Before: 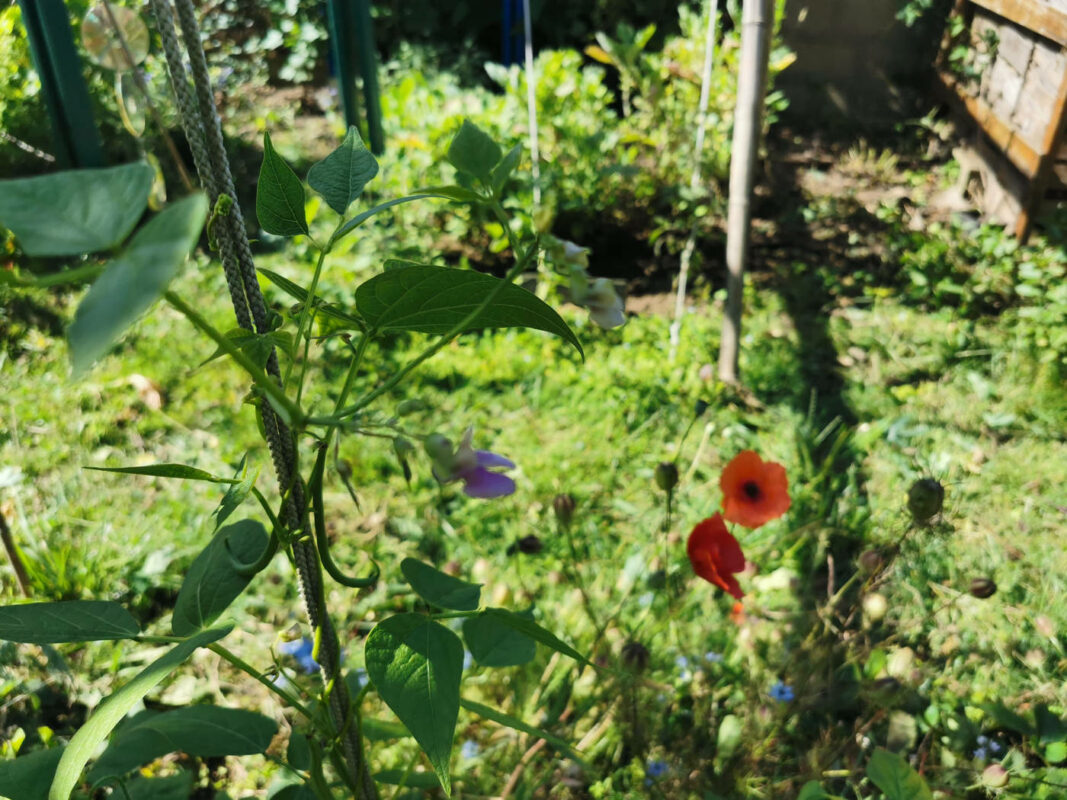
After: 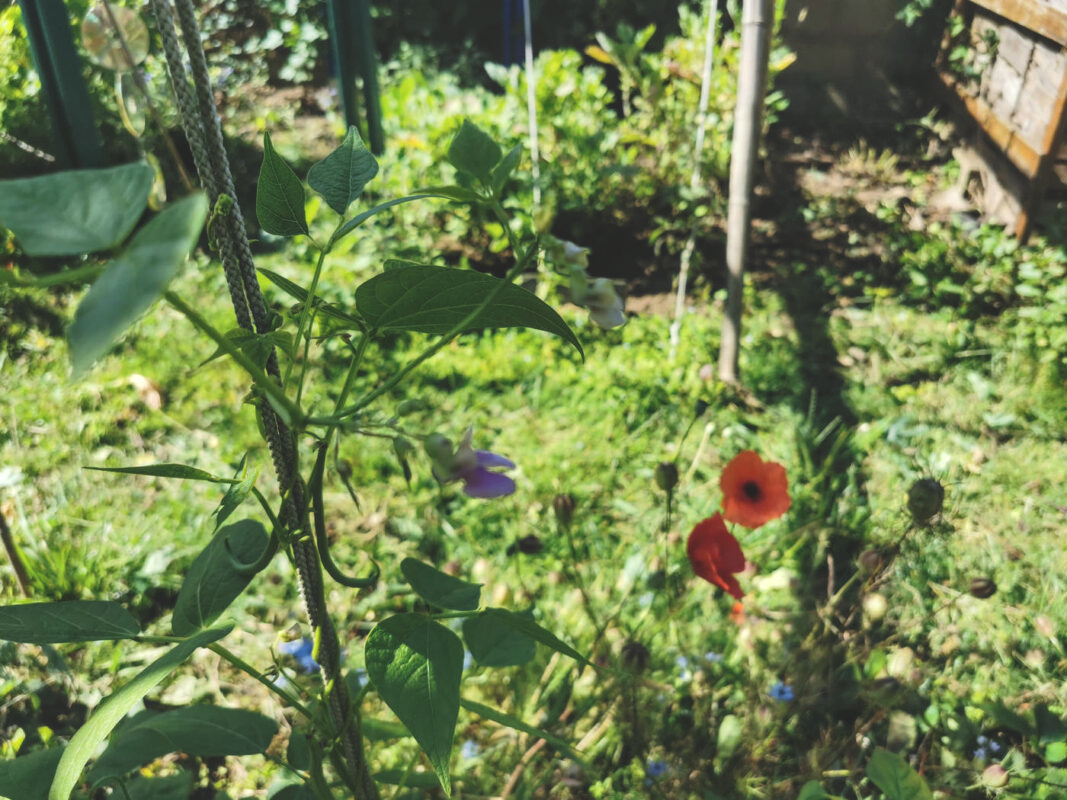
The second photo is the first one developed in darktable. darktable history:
exposure: black level correction -0.022, exposure -0.035 EV, compensate exposure bias true, compensate highlight preservation false
local contrast: on, module defaults
